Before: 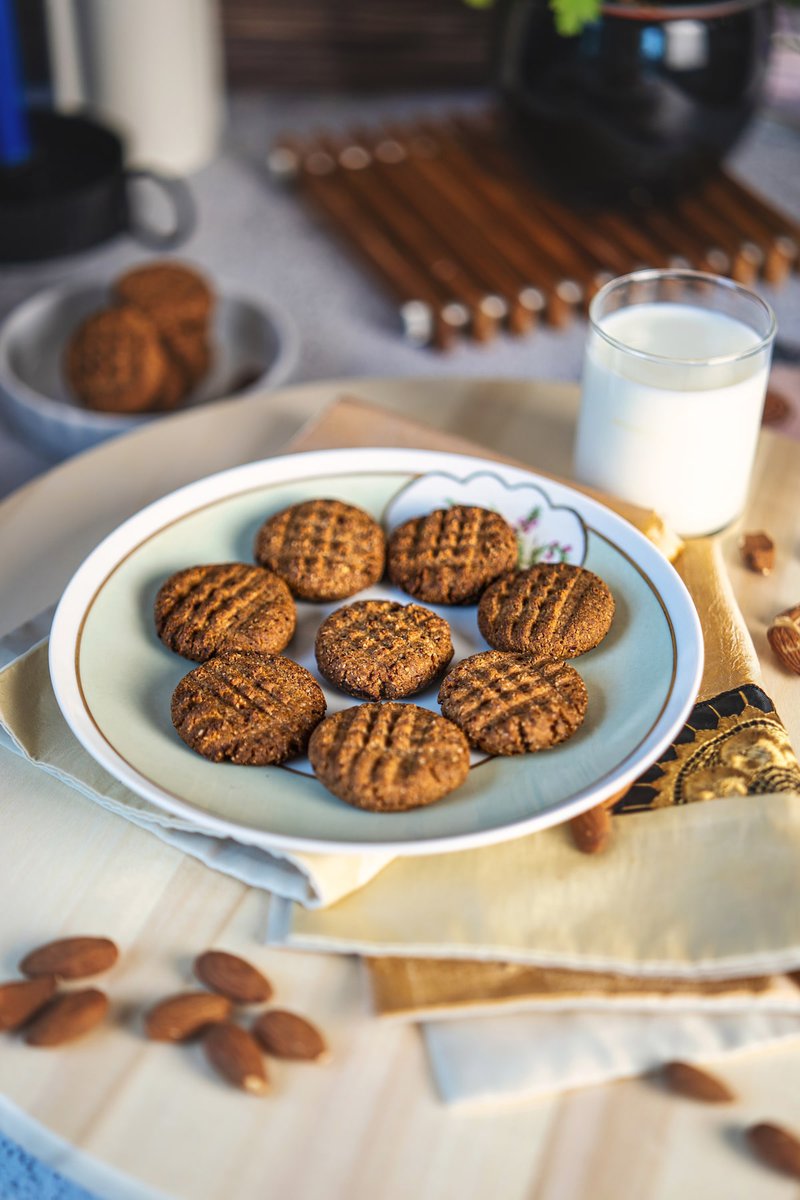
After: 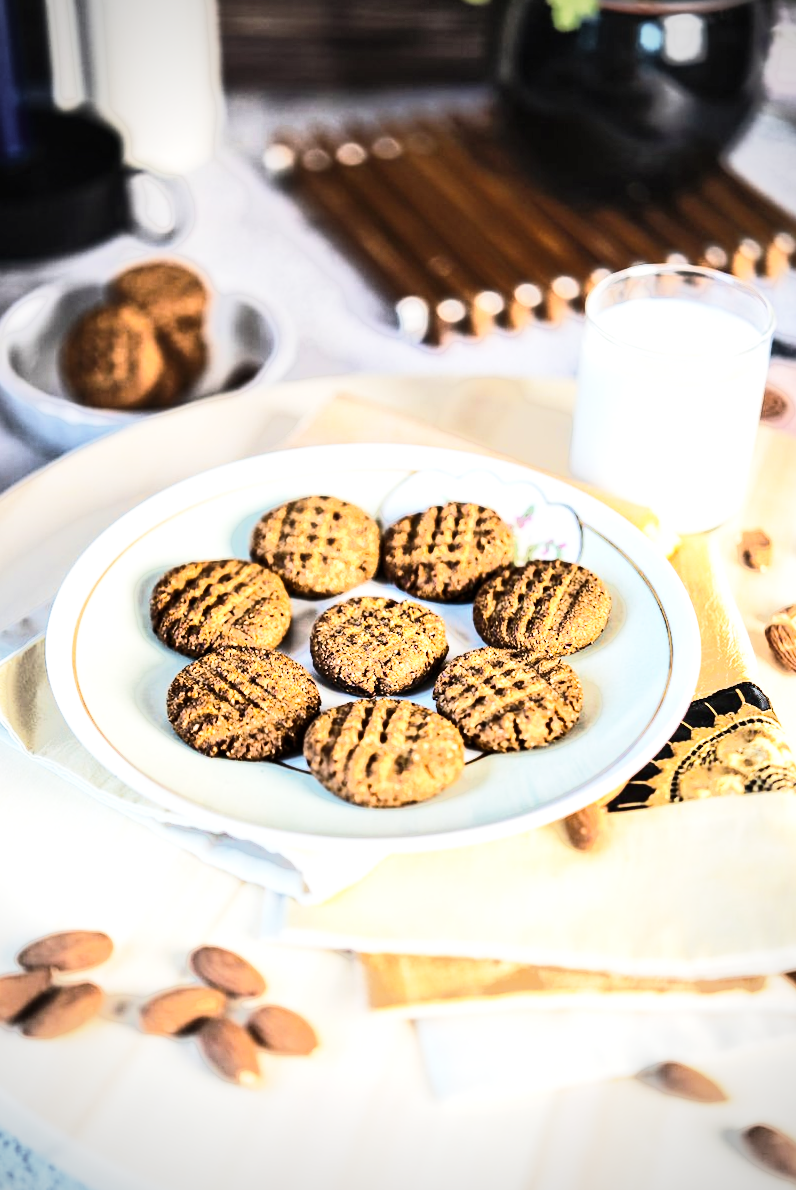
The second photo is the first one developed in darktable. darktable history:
rotate and perspective: rotation 0.192°, lens shift (horizontal) -0.015, crop left 0.005, crop right 0.996, crop top 0.006, crop bottom 0.99
vignetting: on, module defaults
tone equalizer: -7 EV -0.63 EV, -6 EV 1 EV, -5 EV -0.45 EV, -4 EV 0.43 EV, -3 EV 0.41 EV, -2 EV 0.15 EV, -1 EV -0.15 EV, +0 EV -0.39 EV, smoothing diameter 25%, edges refinement/feathering 10, preserve details guided filter
base curve: curves: ch0 [(0, 0) (0.028, 0.03) (0.121, 0.232) (0.46, 0.748) (0.859, 0.968) (1, 1)], preserve colors none
levels: levels [0, 0.618, 1]
contrast brightness saturation: contrast 0.28
exposure: exposure 1.2 EV, compensate highlight preservation false
